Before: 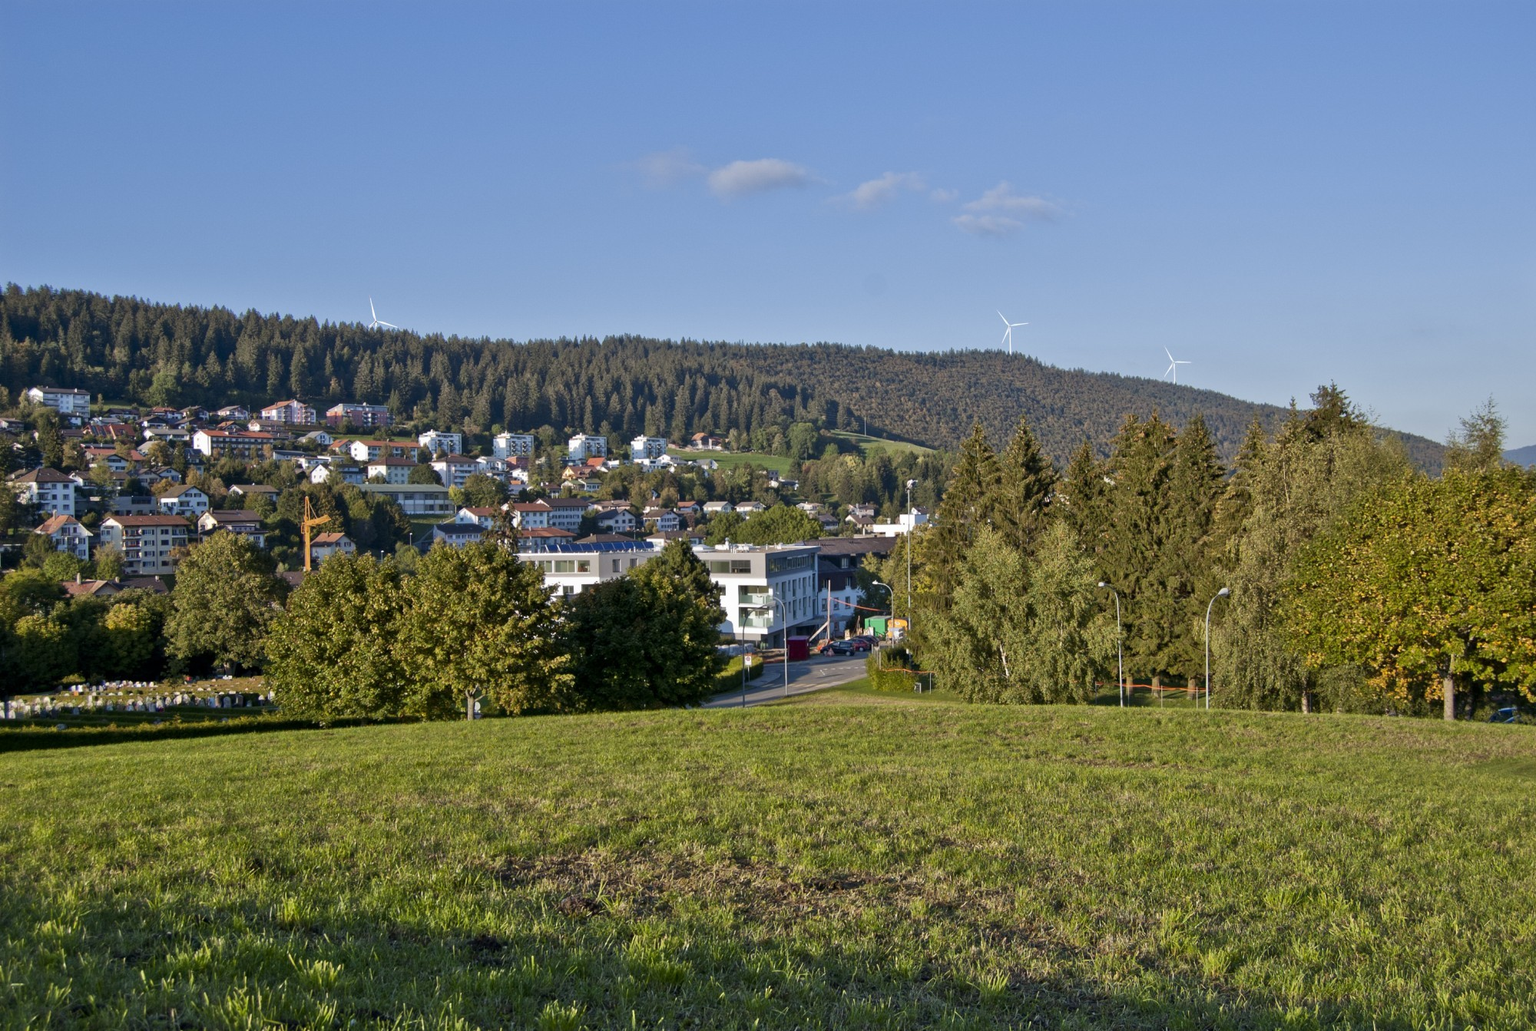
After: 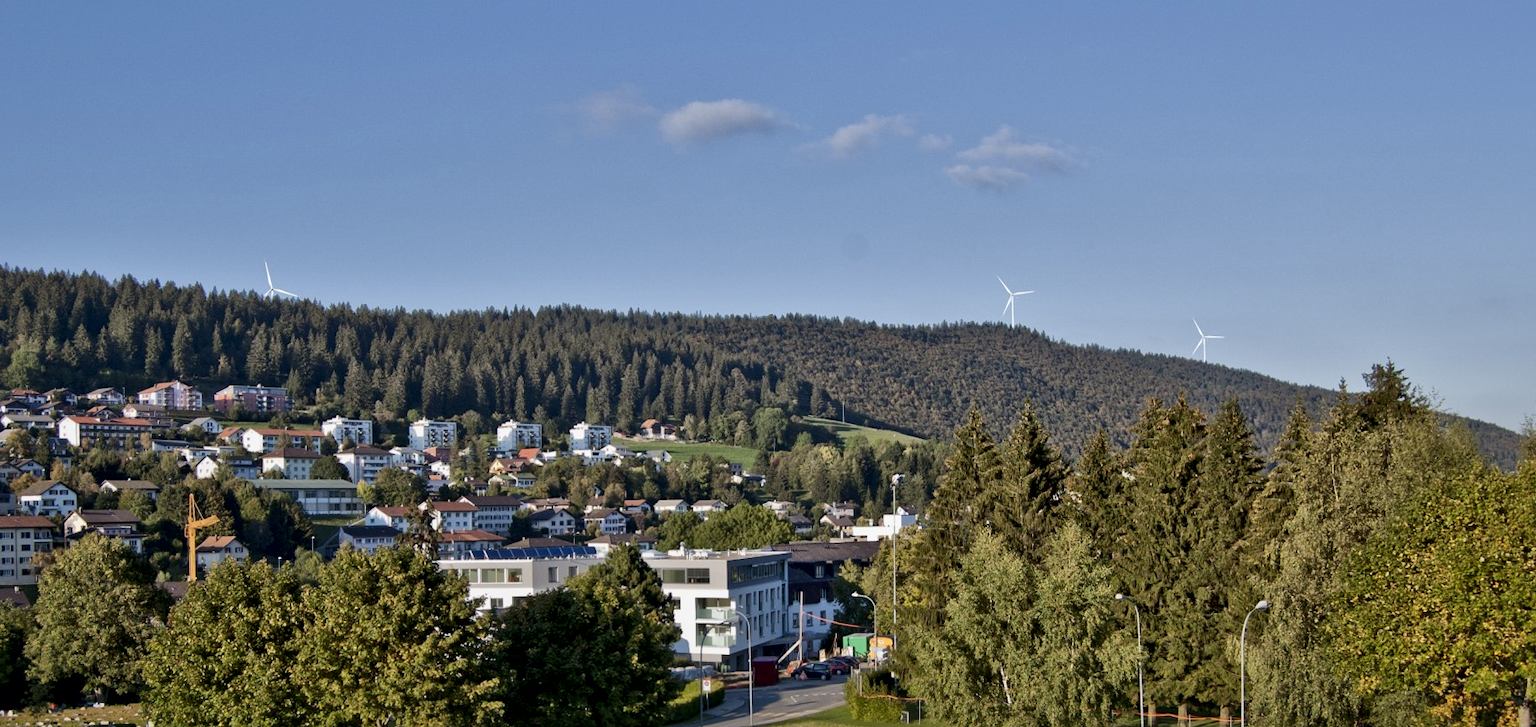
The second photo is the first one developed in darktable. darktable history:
local contrast: mode bilateral grid, contrast 25, coarseness 60, detail 151%, midtone range 0.2
exposure: exposure -0.242 EV, compensate highlight preservation false
crop and rotate: left 9.345%, top 7.22%, right 4.982%, bottom 32.331%
